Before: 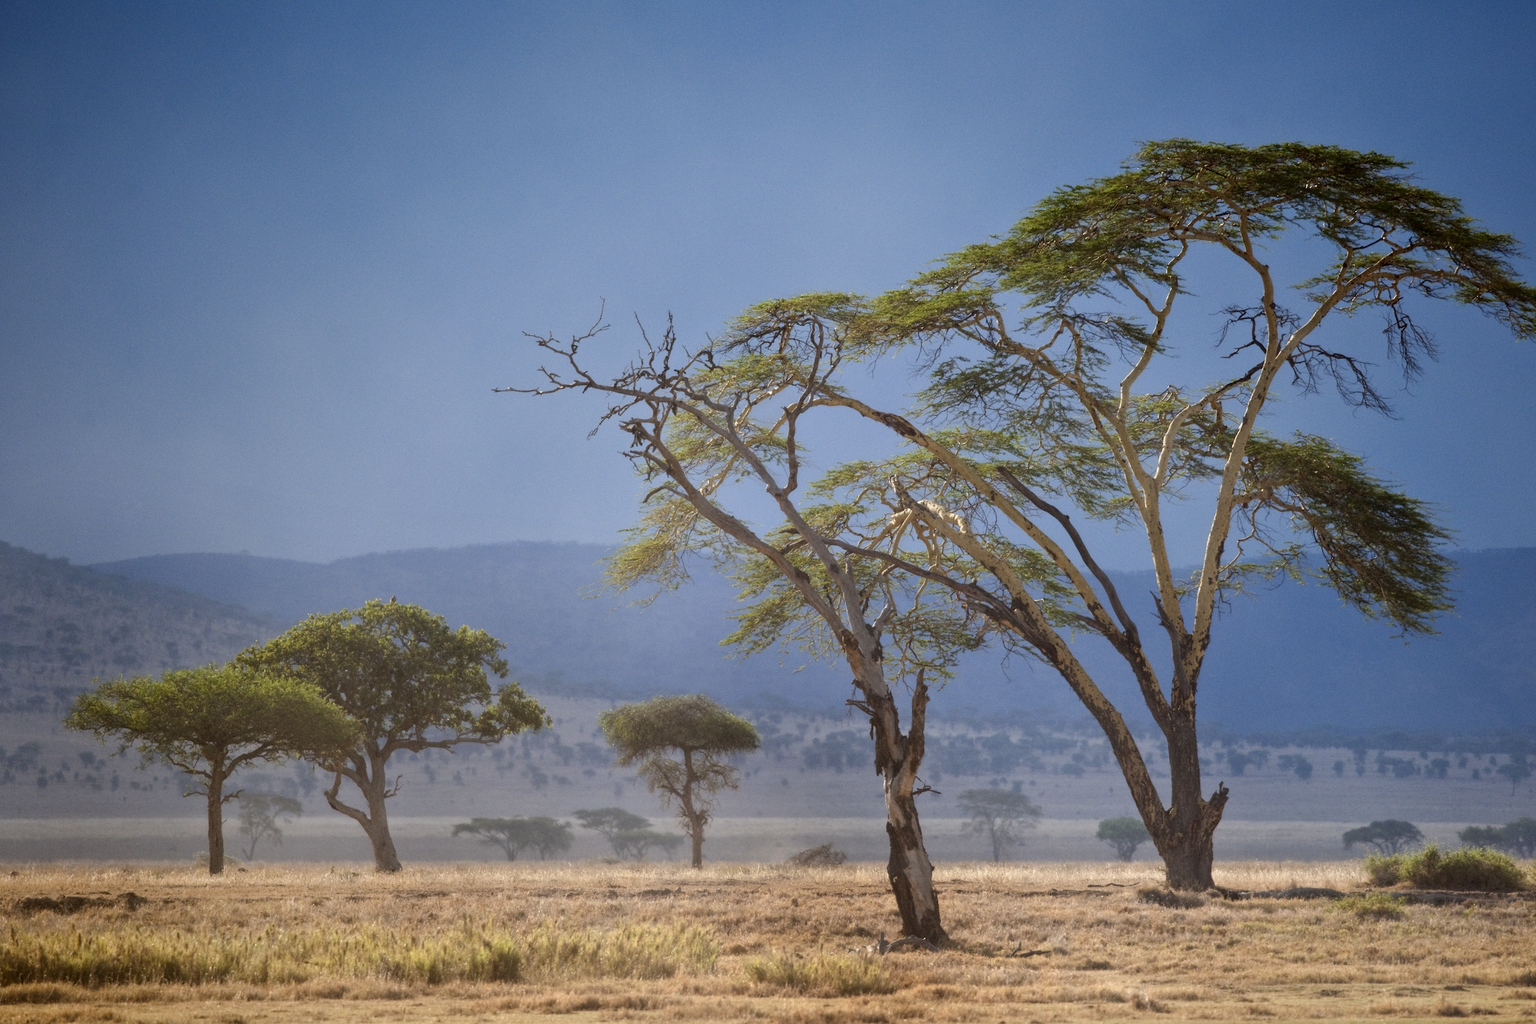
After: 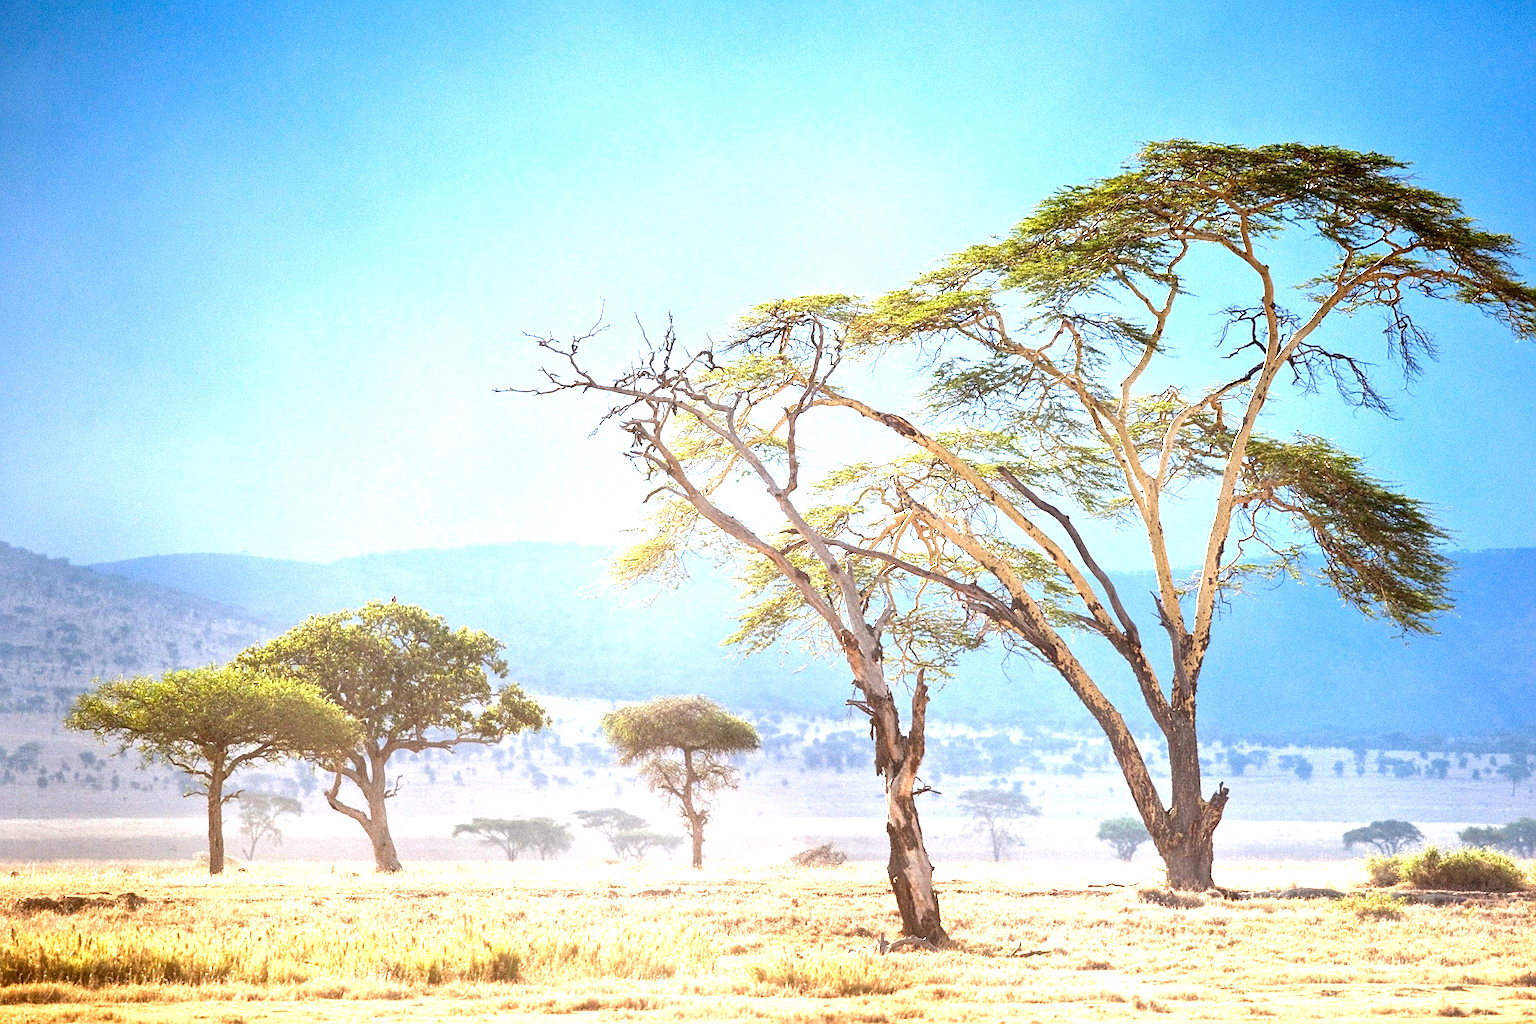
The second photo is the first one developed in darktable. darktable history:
exposure: black level correction 0, exposure 1.379 EV, compensate exposure bias true, compensate highlight preservation false
sharpen: on, module defaults
